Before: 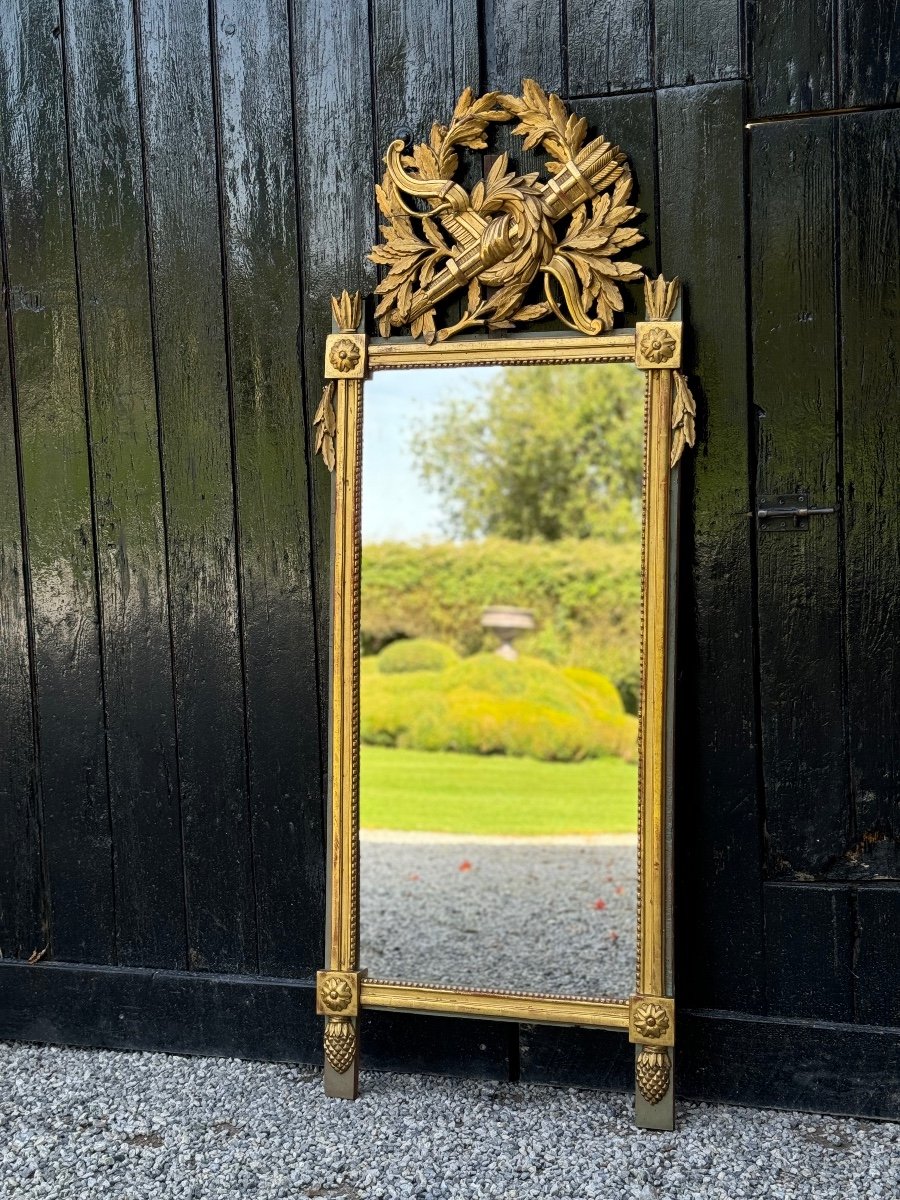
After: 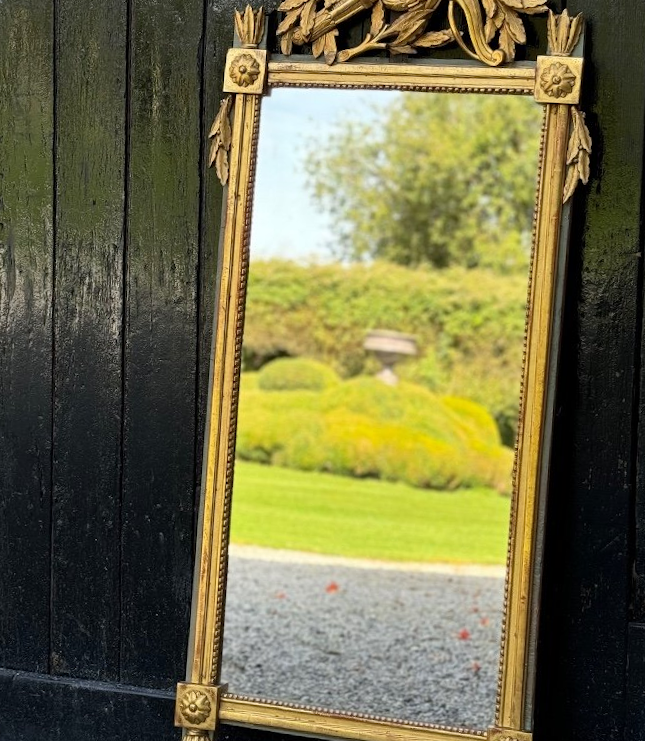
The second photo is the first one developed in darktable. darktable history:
crop and rotate: angle -3.66°, left 9.853%, top 21.055%, right 12.416%, bottom 12.019%
